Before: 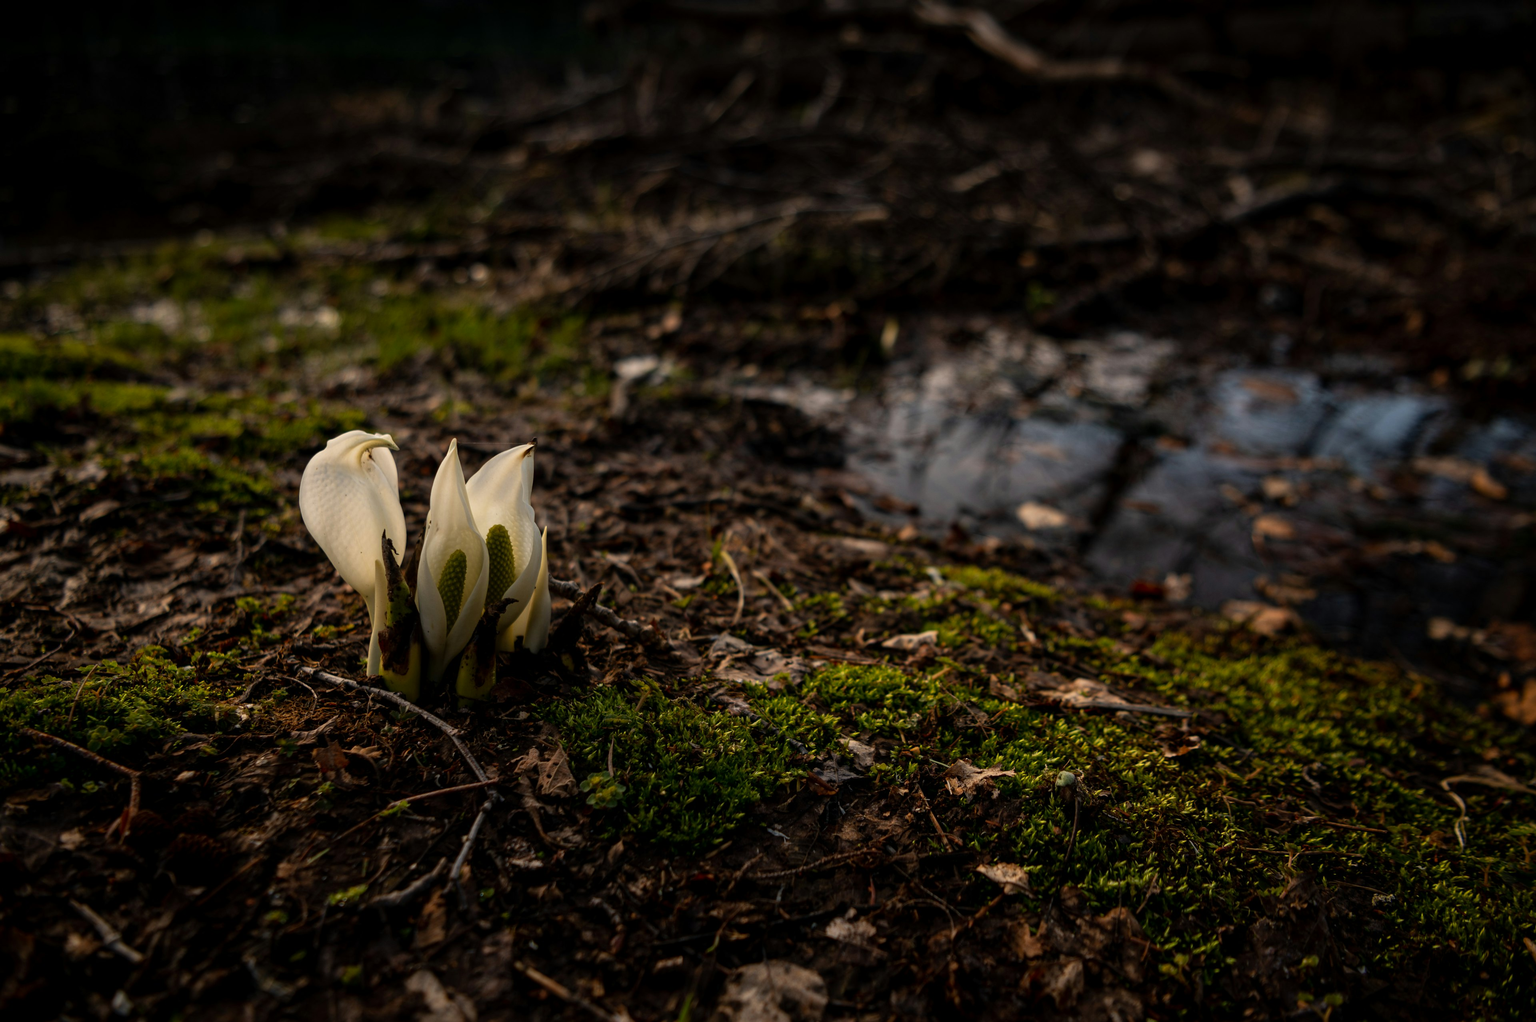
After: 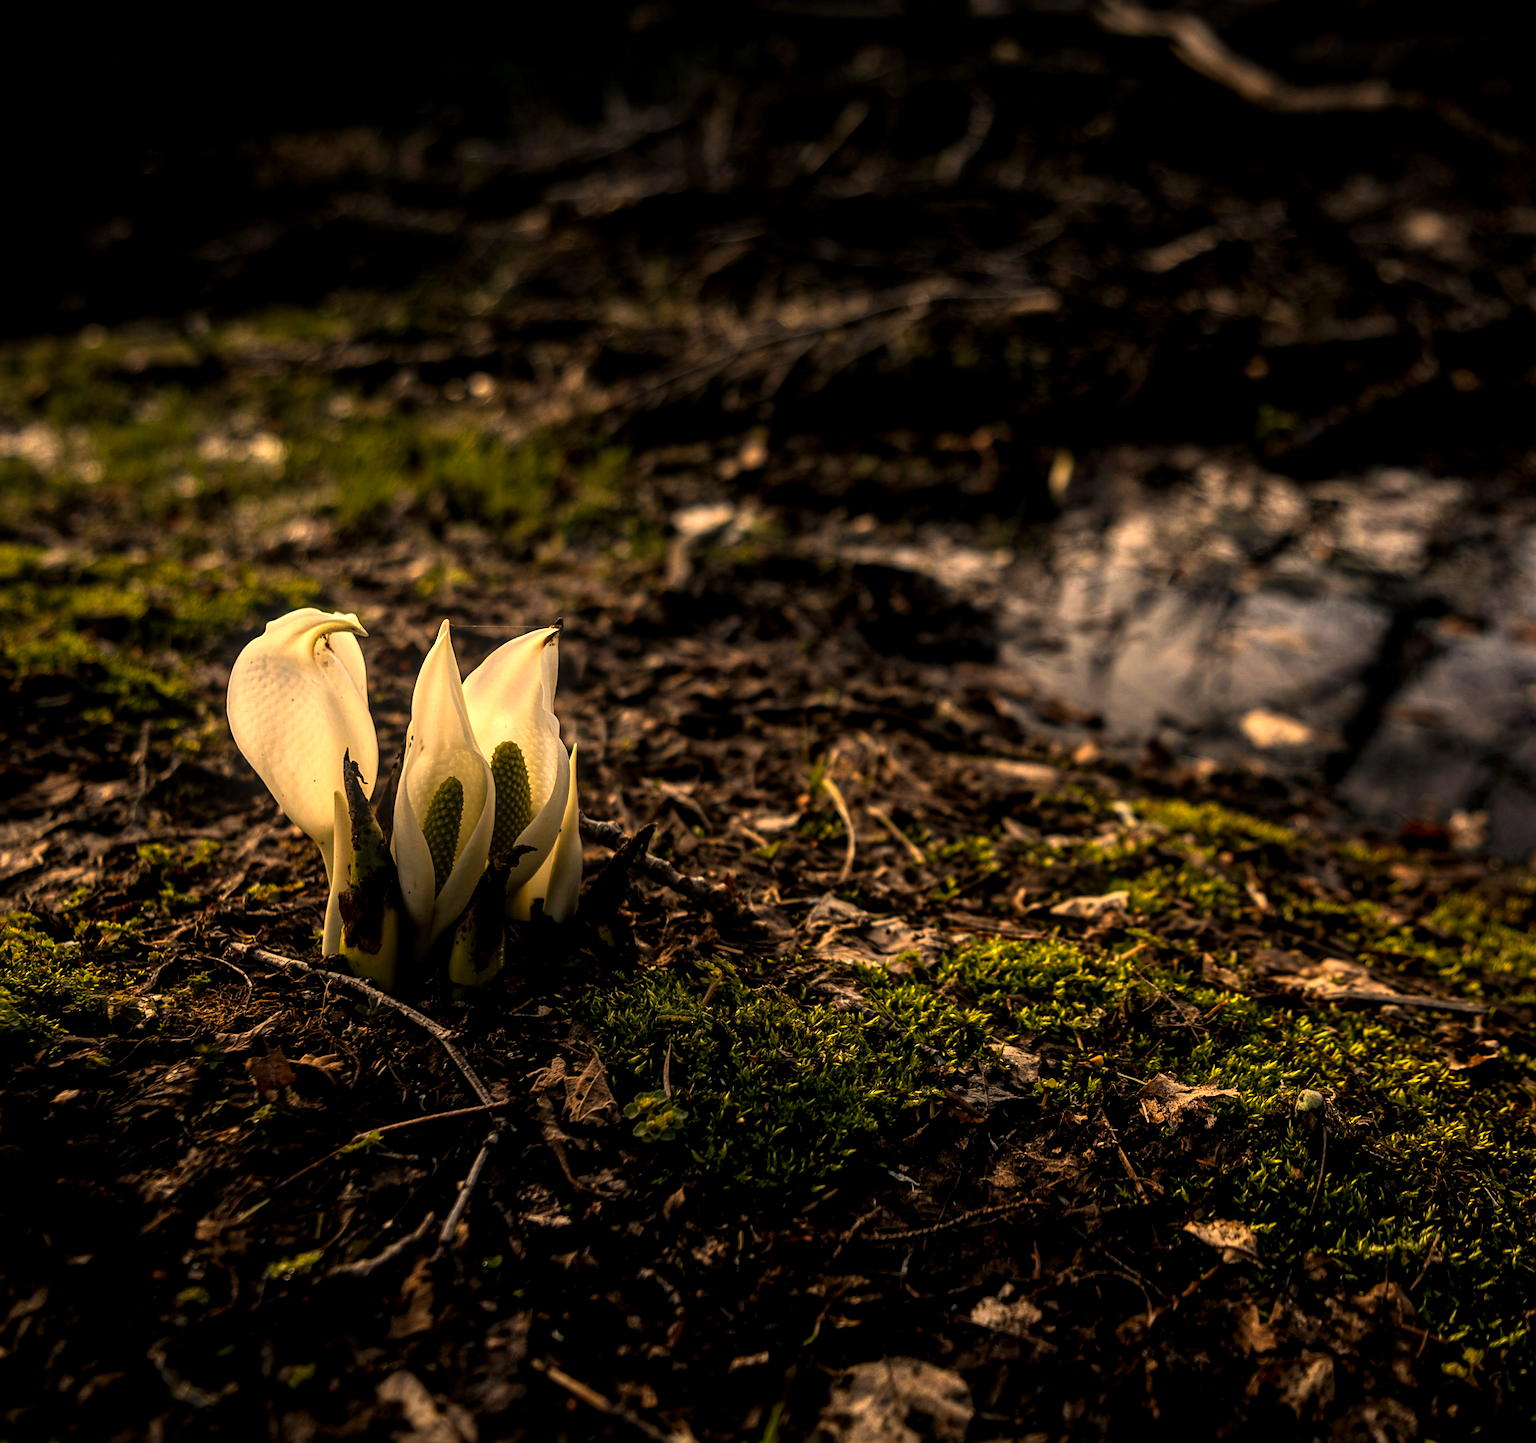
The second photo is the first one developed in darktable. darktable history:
sharpen: on, module defaults
crop and rotate: left 9.061%, right 20.142%
color correction: highlights a* 15, highlights b* 31.55
white balance: emerald 1
local contrast: highlights 79%, shadows 56%, detail 175%, midtone range 0.428
contrast equalizer: octaves 7, y [[0.6 ×6], [0.55 ×6], [0 ×6], [0 ×6], [0 ×6]], mix -0.36
tone equalizer: -8 EV -0.417 EV, -7 EV -0.389 EV, -6 EV -0.333 EV, -5 EV -0.222 EV, -3 EV 0.222 EV, -2 EV 0.333 EV, -1 EV 0.389 EV, +0 EV 0.417 EV, edges refinement/feathering 500, mask exposure compensation -1.57 EV, preserve details no
